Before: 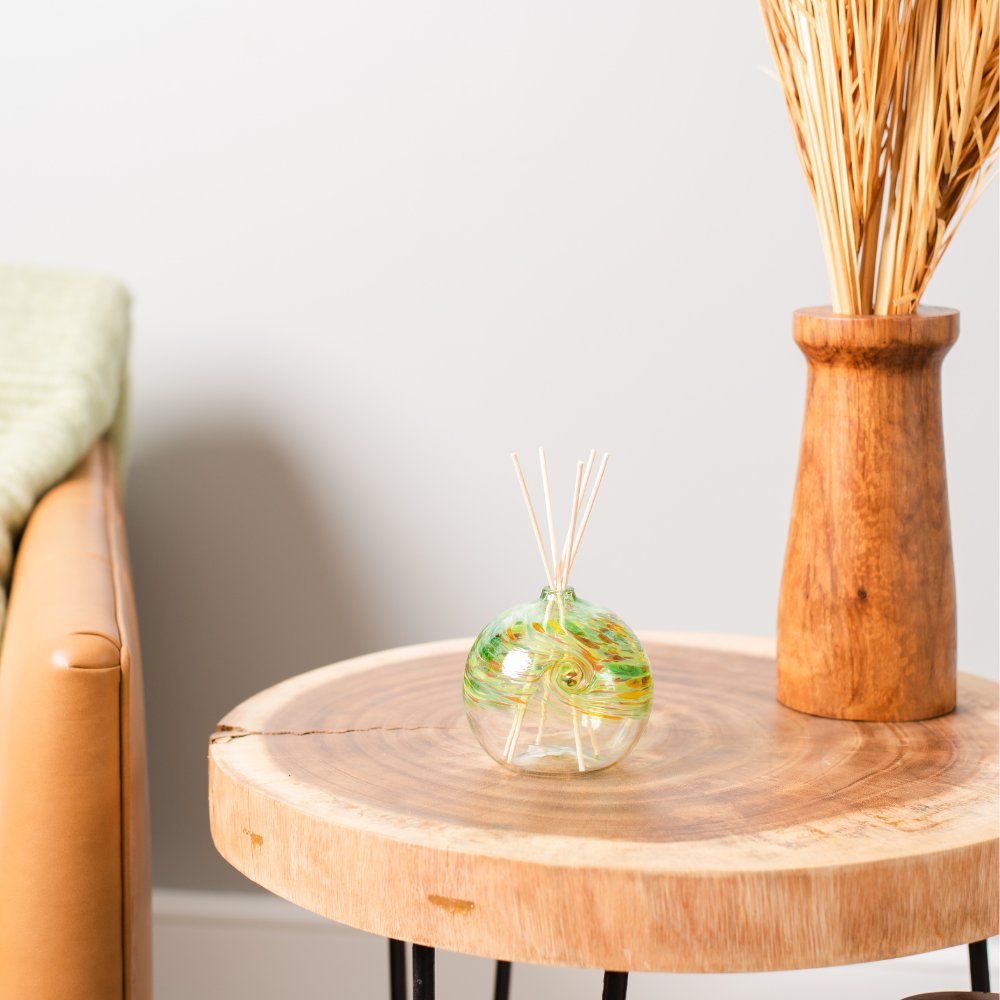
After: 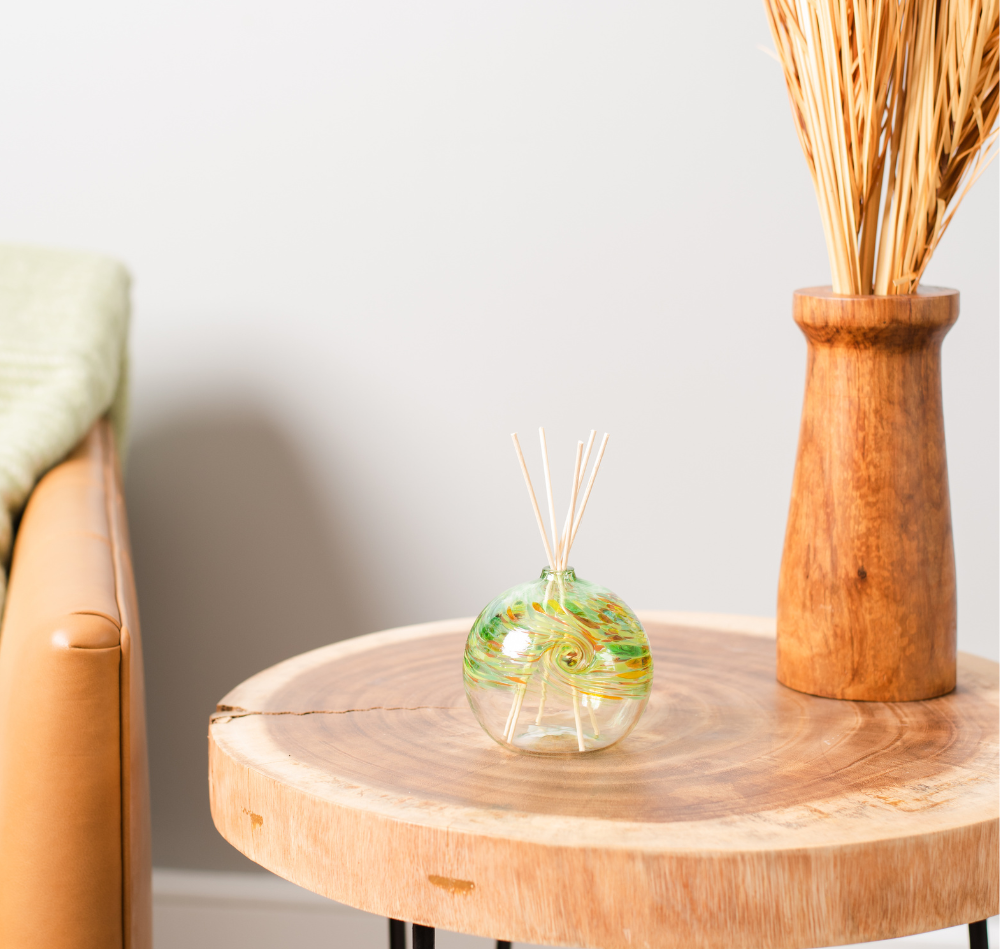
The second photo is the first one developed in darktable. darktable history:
crop and rotate: top 2.023%, bottom 3.074%
